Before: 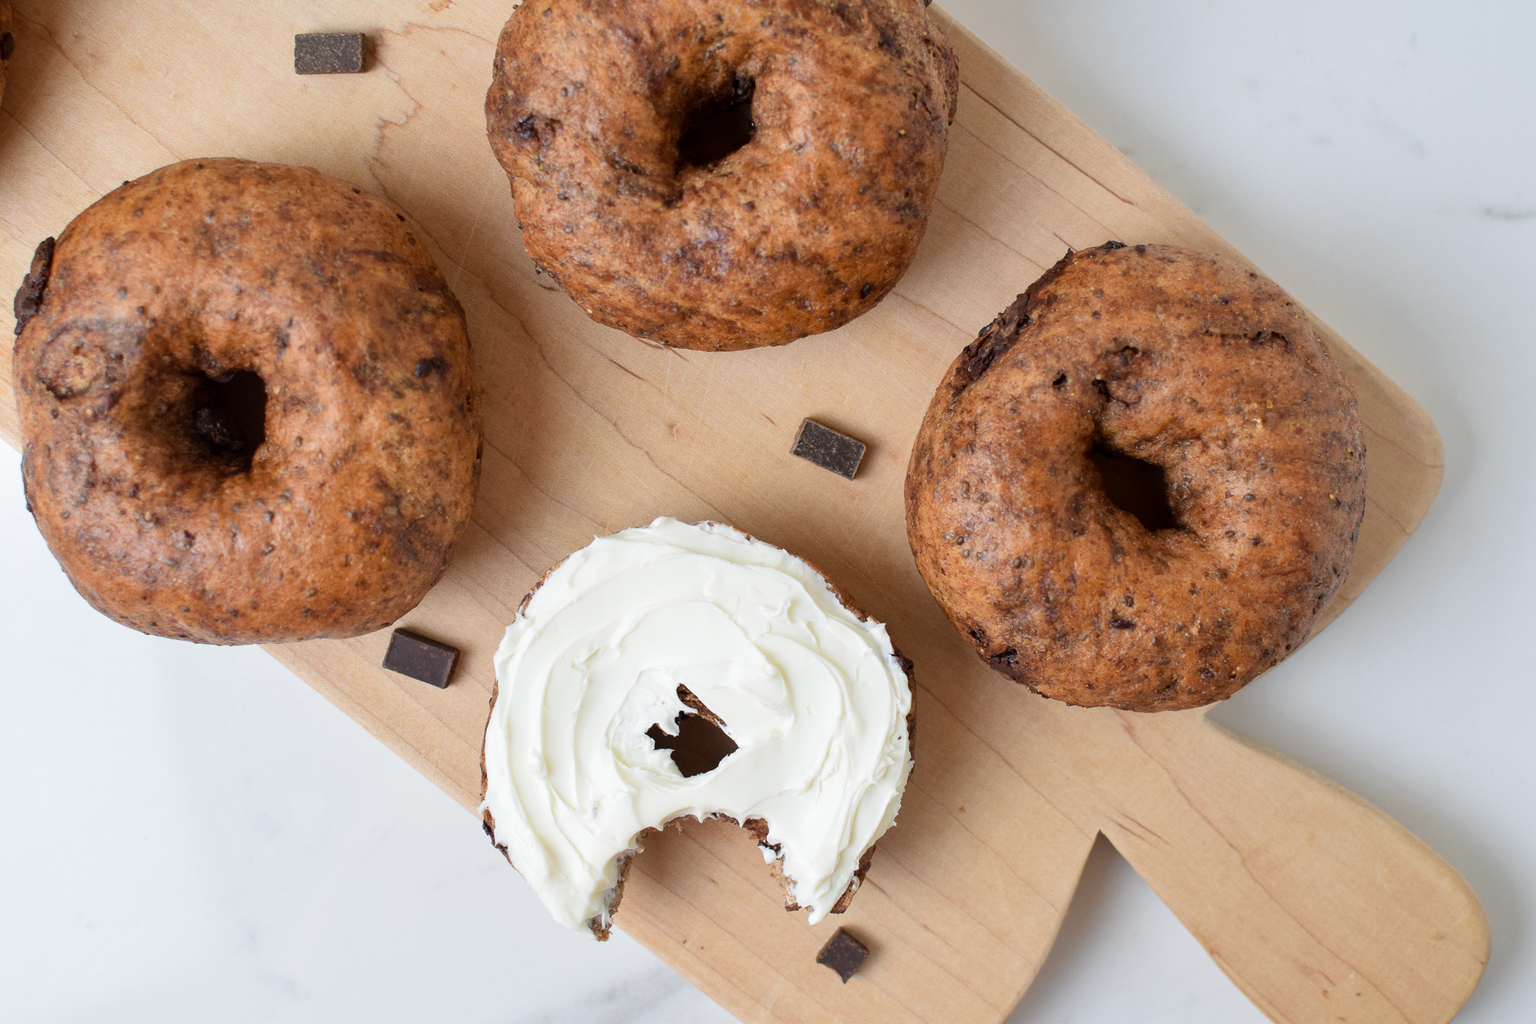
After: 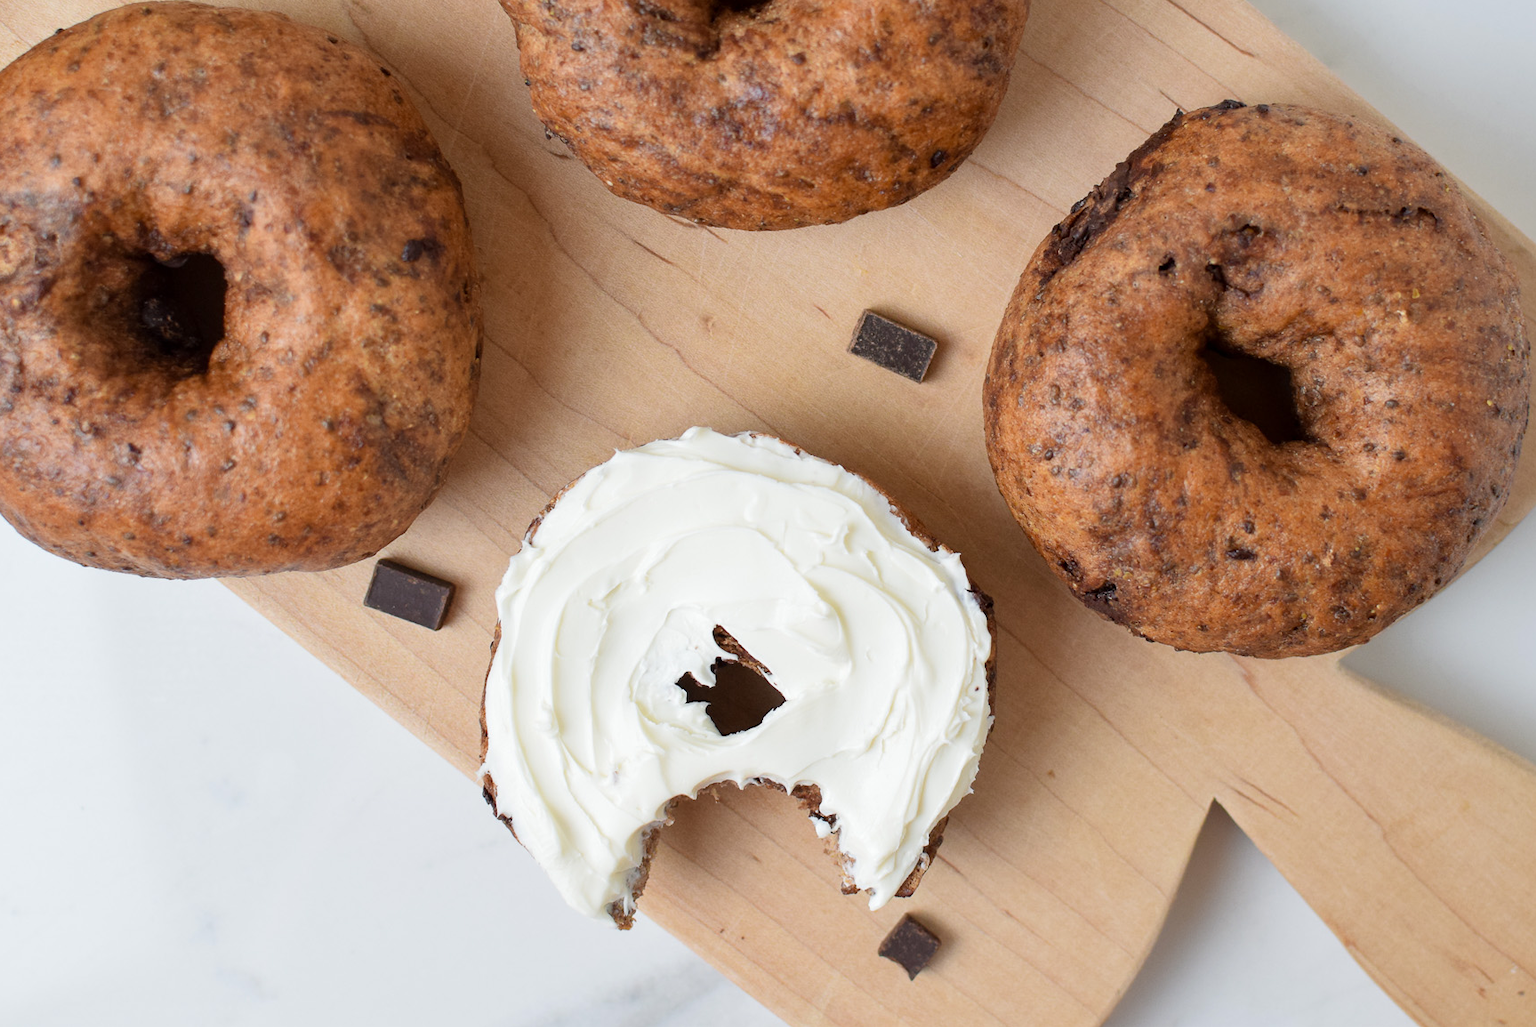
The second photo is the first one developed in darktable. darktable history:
crop and rotate: left 4.954%, top 15.356%, right 10.672%
